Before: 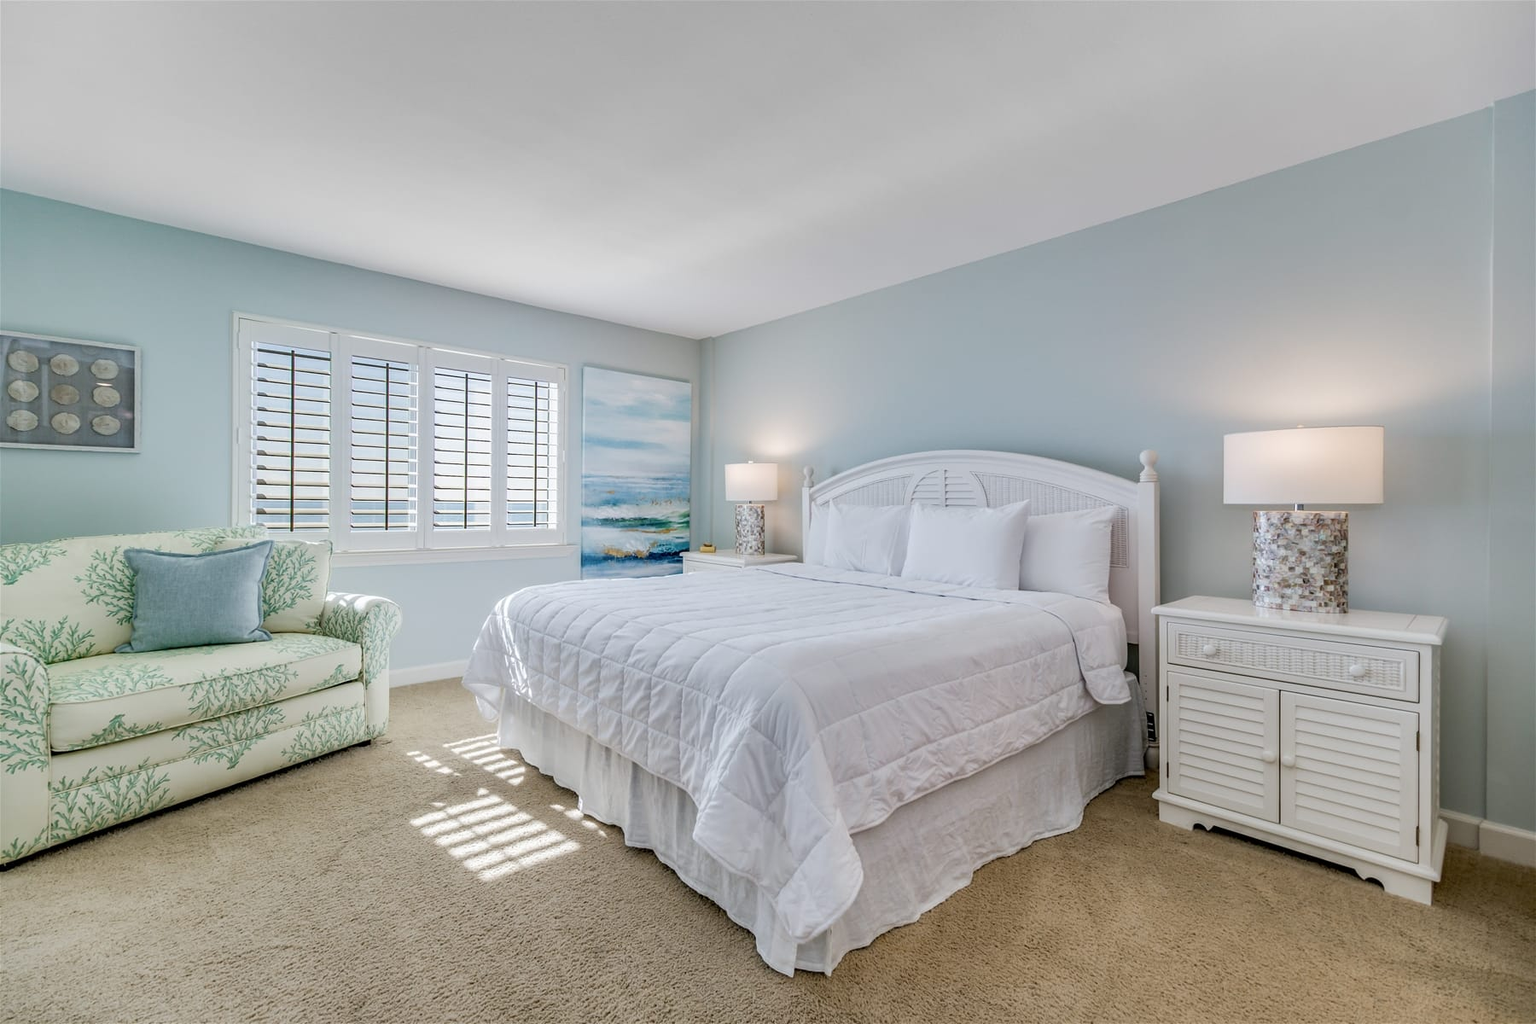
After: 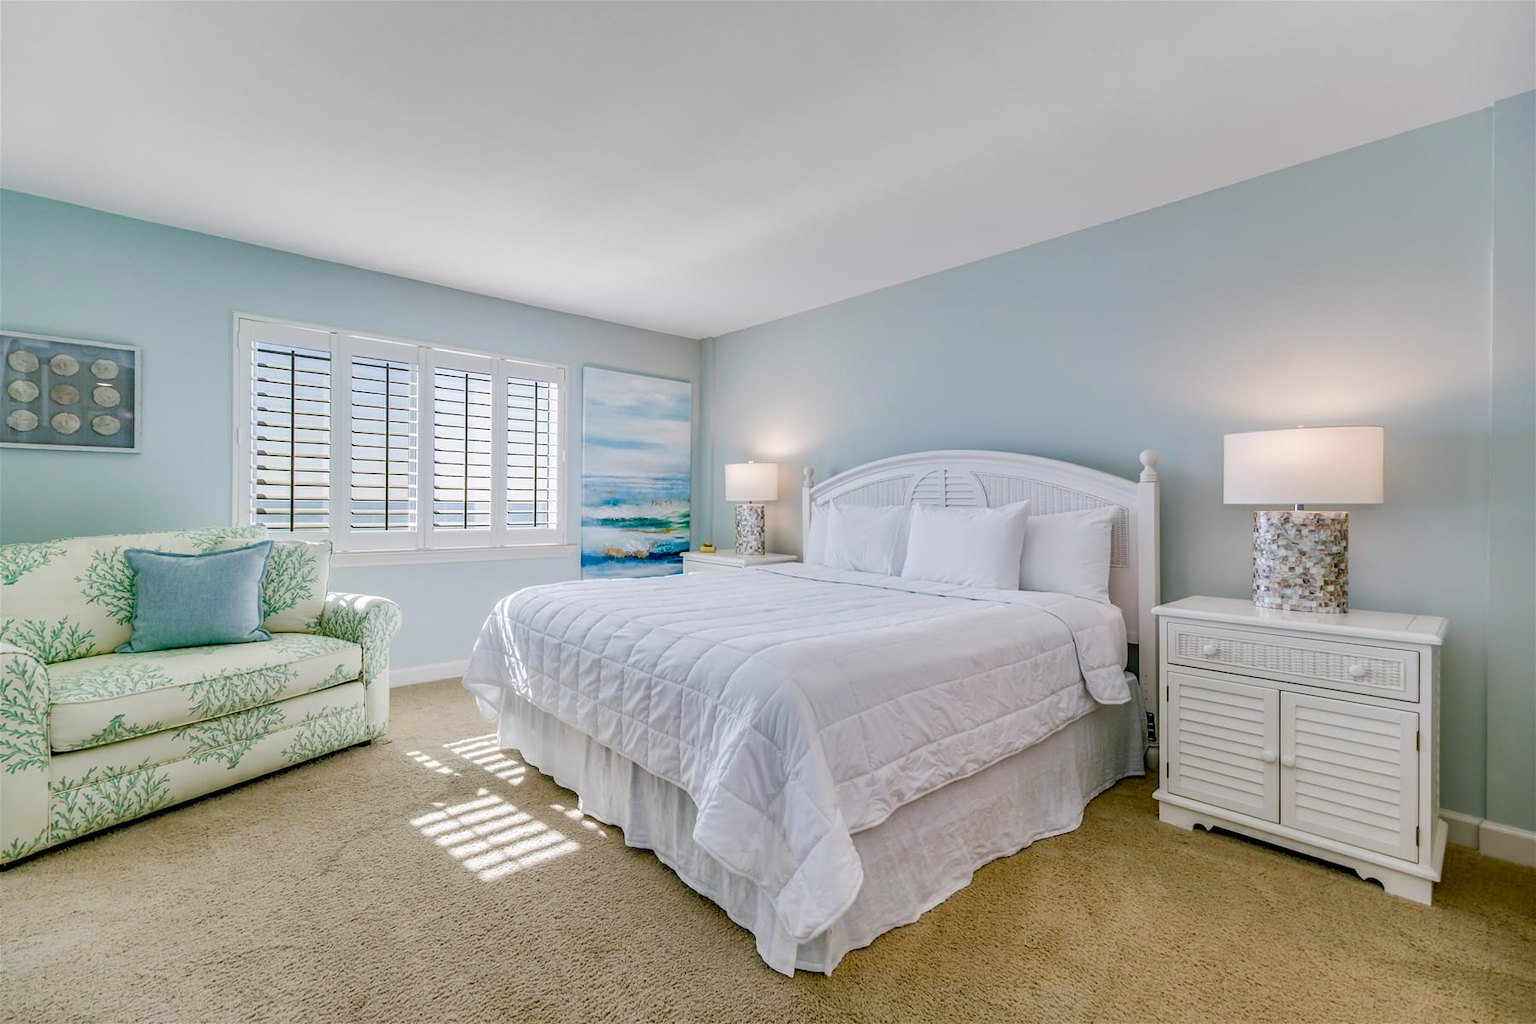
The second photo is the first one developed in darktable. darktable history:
color balance rgb: shadows lift › luminance -7.939%, shadows lift › chroma 2.23%, shadows lift › hue 162.73°, highlights gain › chroma 0.281%, highlights gain › hue 330.85°, linear chroma grading › shadows 9.673%, linear chroma grading › highlights 9.677%, linear chroma grading › global chroma 15.619%, linear chroma grading › mid-tones 14.791%, perceptual saturation grading › global saturation 20%, perceptual saturation grading › highlights -49.012%, perceptual saturation grading › shadows 25.448%
